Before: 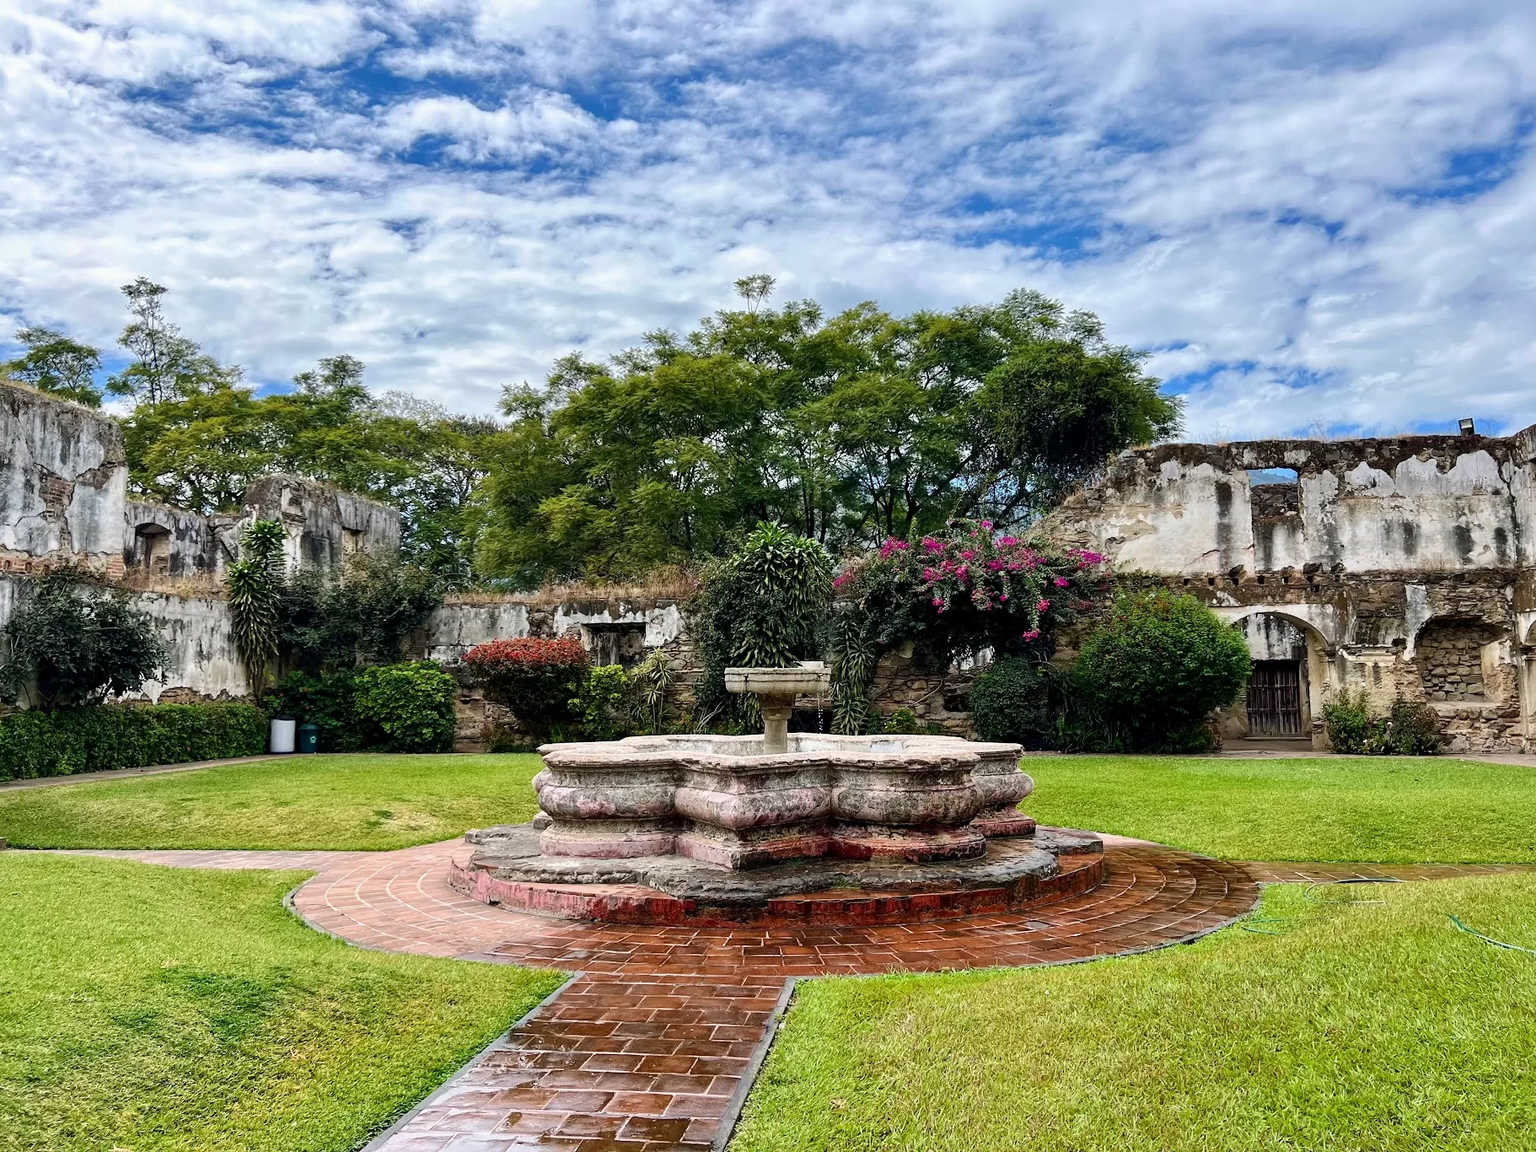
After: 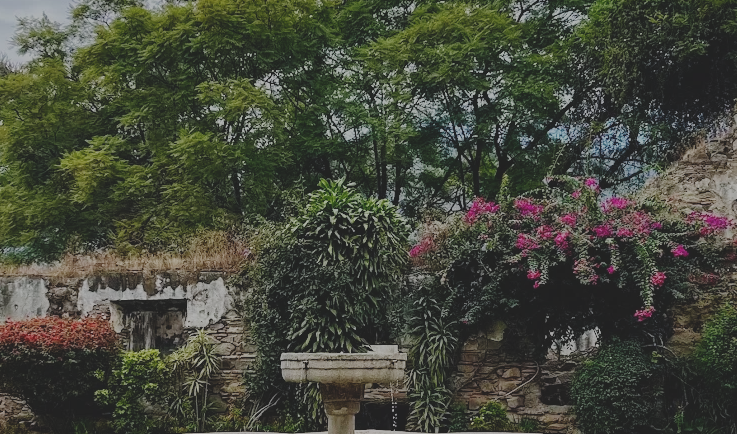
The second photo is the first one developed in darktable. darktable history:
levels: black 3.9%
exposure: black level correction -0.035, exposure -0.494 EV, compensate exposure bias true, compensate highlight preservation false
crop: left 31.813%, top 32.167%, right 27.708%, bottom 36.045%
filmic rgb: middle gray luminance 18.07%, black relative exposure -7.5 EV, white relative exposure 8.49 EV, target black luminance 0%, hardness 2.23, latitude 18.86%, contrast 0.871, highlights saturation mix 4.57%, shadows ↔ highlights balance 10.2%, preserve chrominance no, color science v5 (2021), contrast in shadows safe, contrast in highlights safe
